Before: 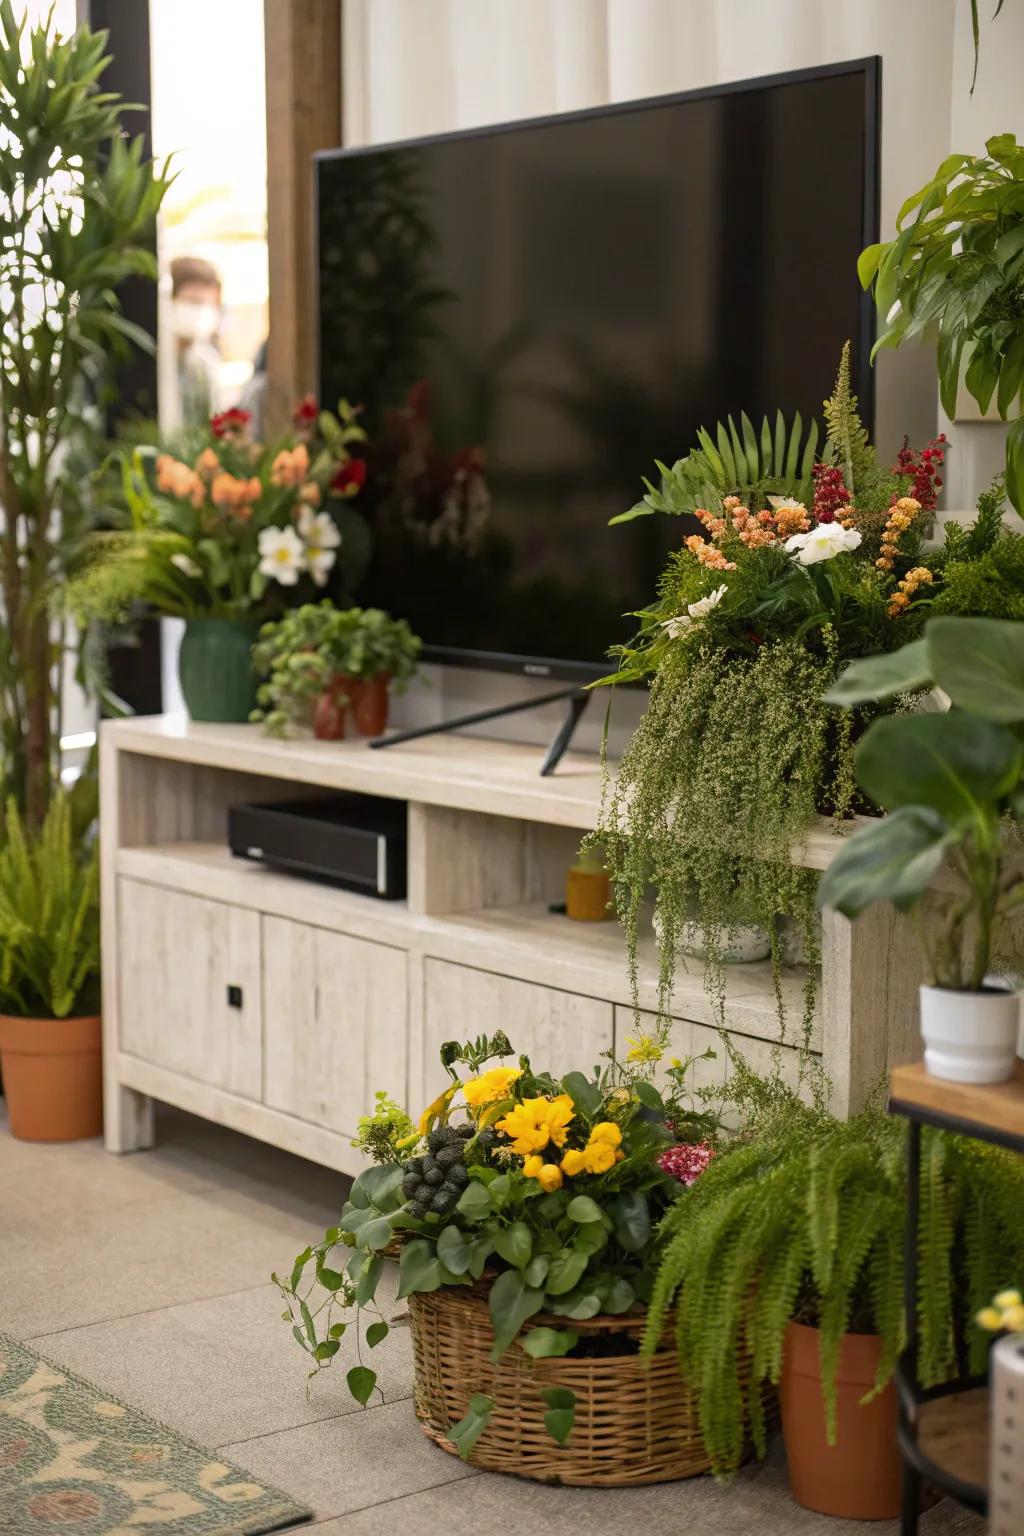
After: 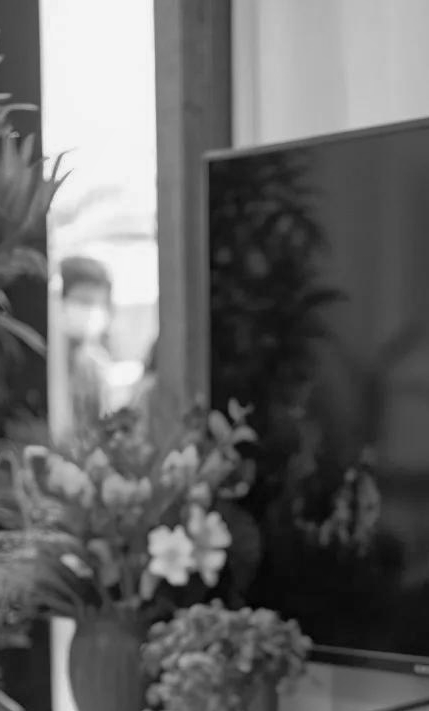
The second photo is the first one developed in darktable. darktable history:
color calibration: output gray [0.267, 0.423, 0.261, 0], illuminant same as pipeline (D50), adaptation none (bypass)
shadows and highlights: on, module defaults
crop and rotate: left 10.817%, top 0.062%, right 47.194%, bottom 53.626%
tone equalizer: -7 EV 0.13 EV, smoothing diameter 25%, edges refinement/feathering 10, preserve details guided filter
